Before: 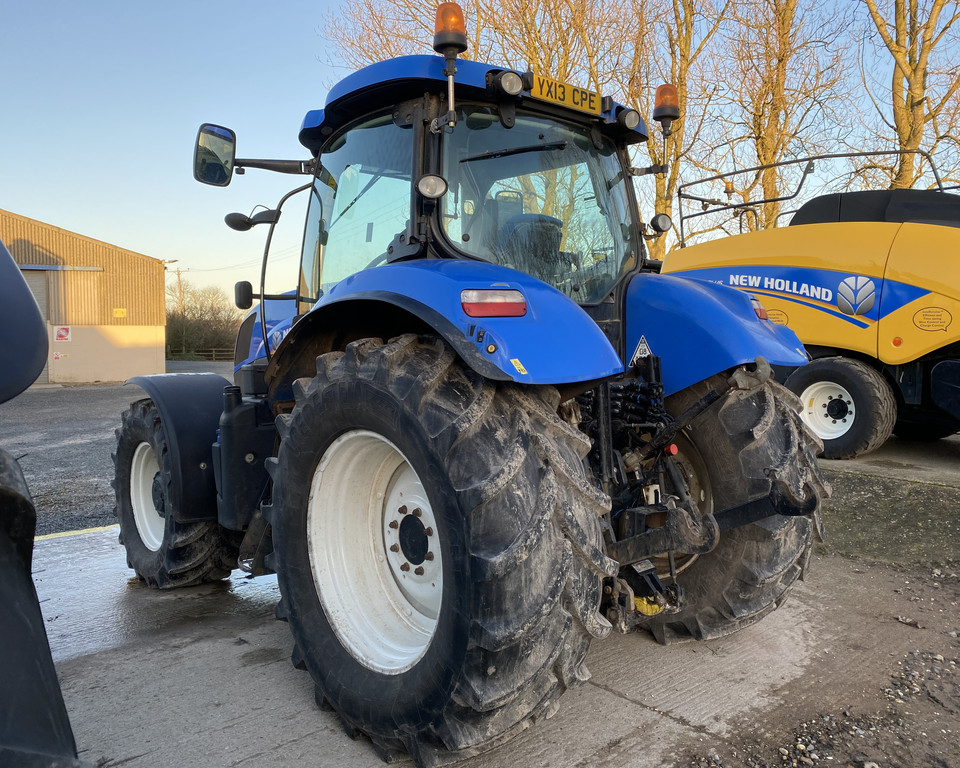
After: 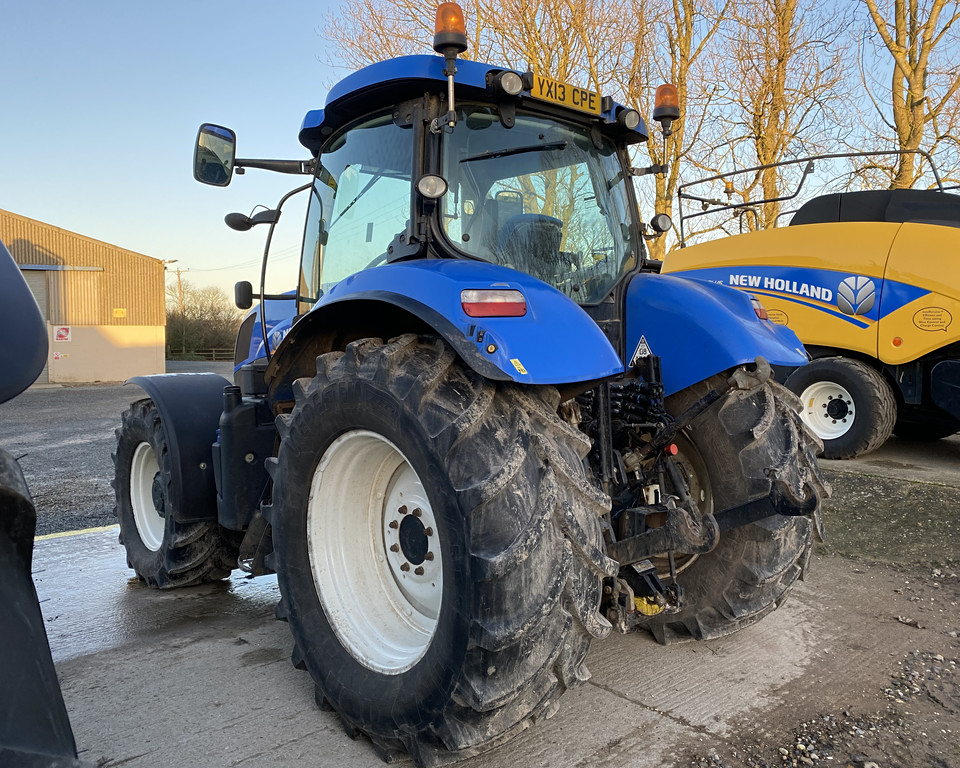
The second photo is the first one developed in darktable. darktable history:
sharpen: amount 0.2
color correction: highlights a* -0.137, highlights b* 0.137
